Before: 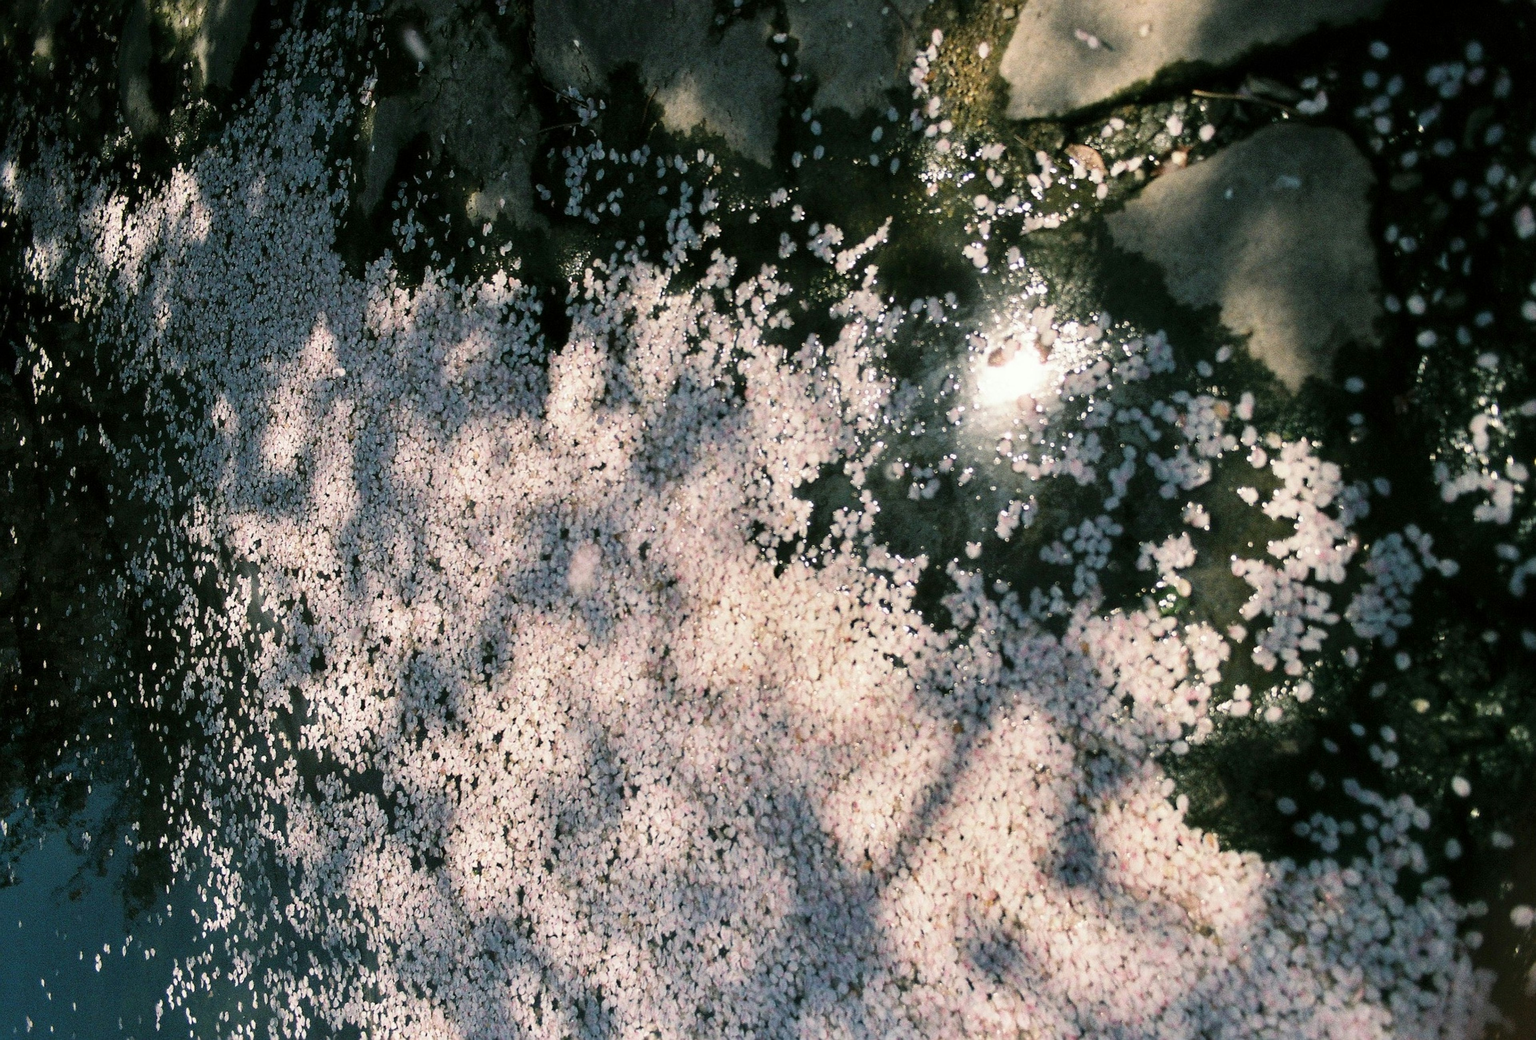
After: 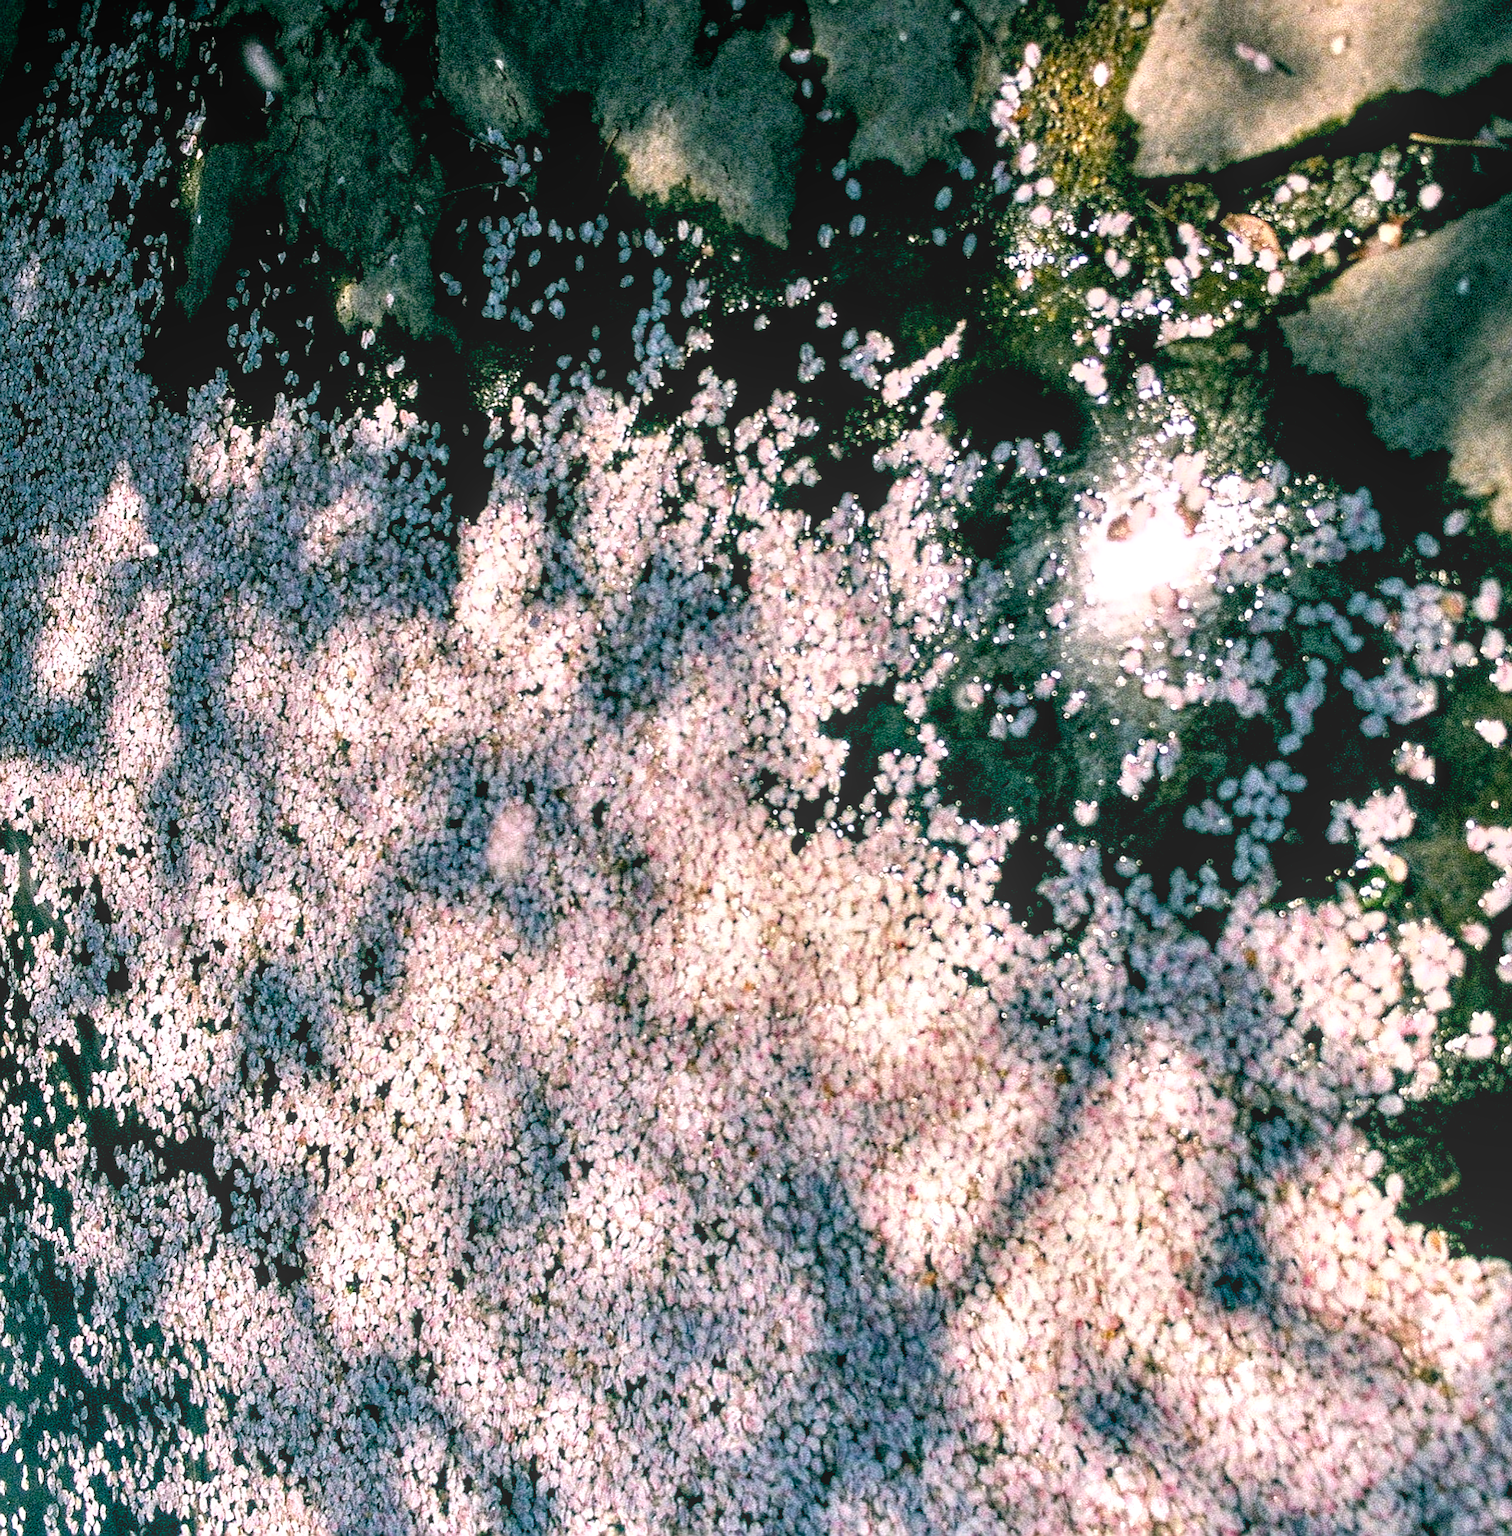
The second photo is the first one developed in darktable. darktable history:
contrast equalizer: octaves 7, y [[0.6 ×6], [0.55 ×6], [0 ×6], [0 ×6], [0 ×6]]
color balance rgb: highlights gain › chroma 2.027%, highlights gain › hue 288.26°, global offset › luminance -0.311%, global offset › chroma 0.116%, global offset › hue 168.21°, perceptual saturation grading › global saturation 24.924%
tone equalizer: on, module defaults
crop and rotate: left 15.54%, right 17.75%
exposure: exposure 0.126 EV, compensate highlight preservation false
sharpen: amount 0.201
local contrast: highlights 66%, shadows 33%, detail 166%, midtone range 0.2
